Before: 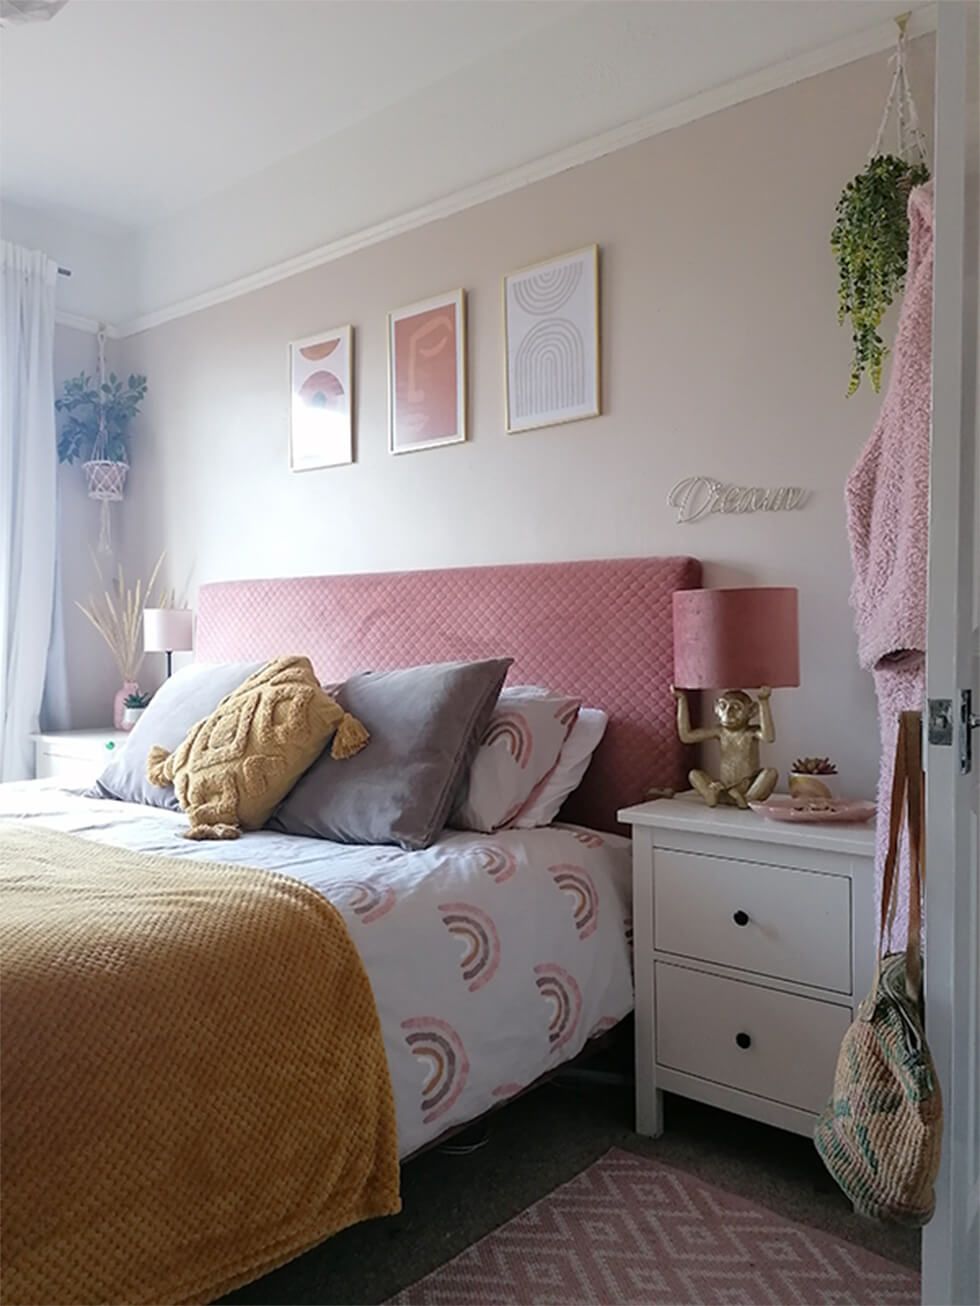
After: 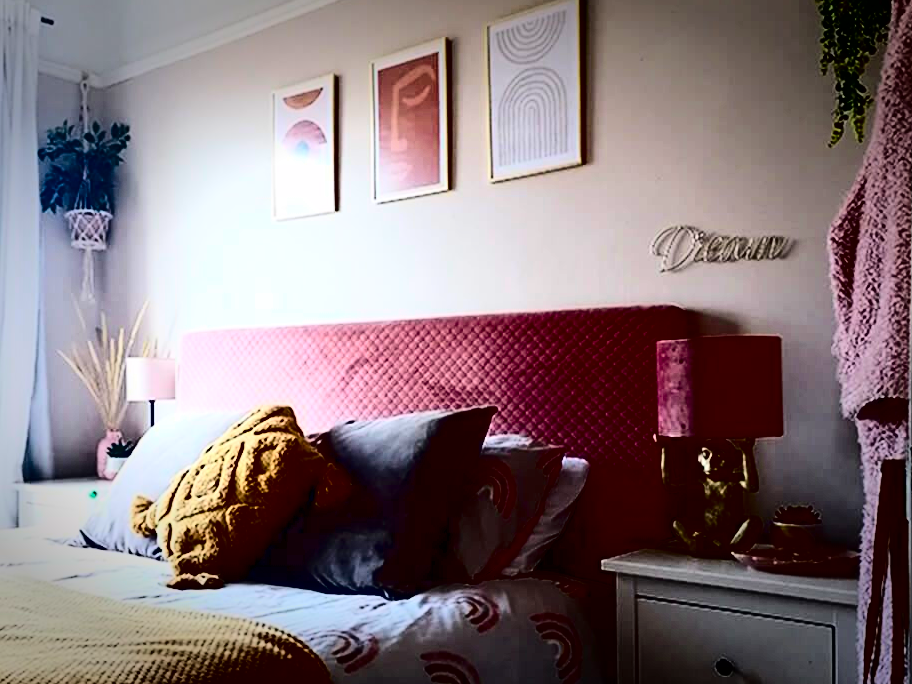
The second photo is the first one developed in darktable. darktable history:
crop: left 1.744%, top 19.225%, right 5.069%, bottom 28.357%
contrast brightness saturation: contrast 0.77, brightness -1, saturation 1
vignetting: fall-off start 70.97%, brightness -0.584, saturation -0.118, width/height ratio 1.333
